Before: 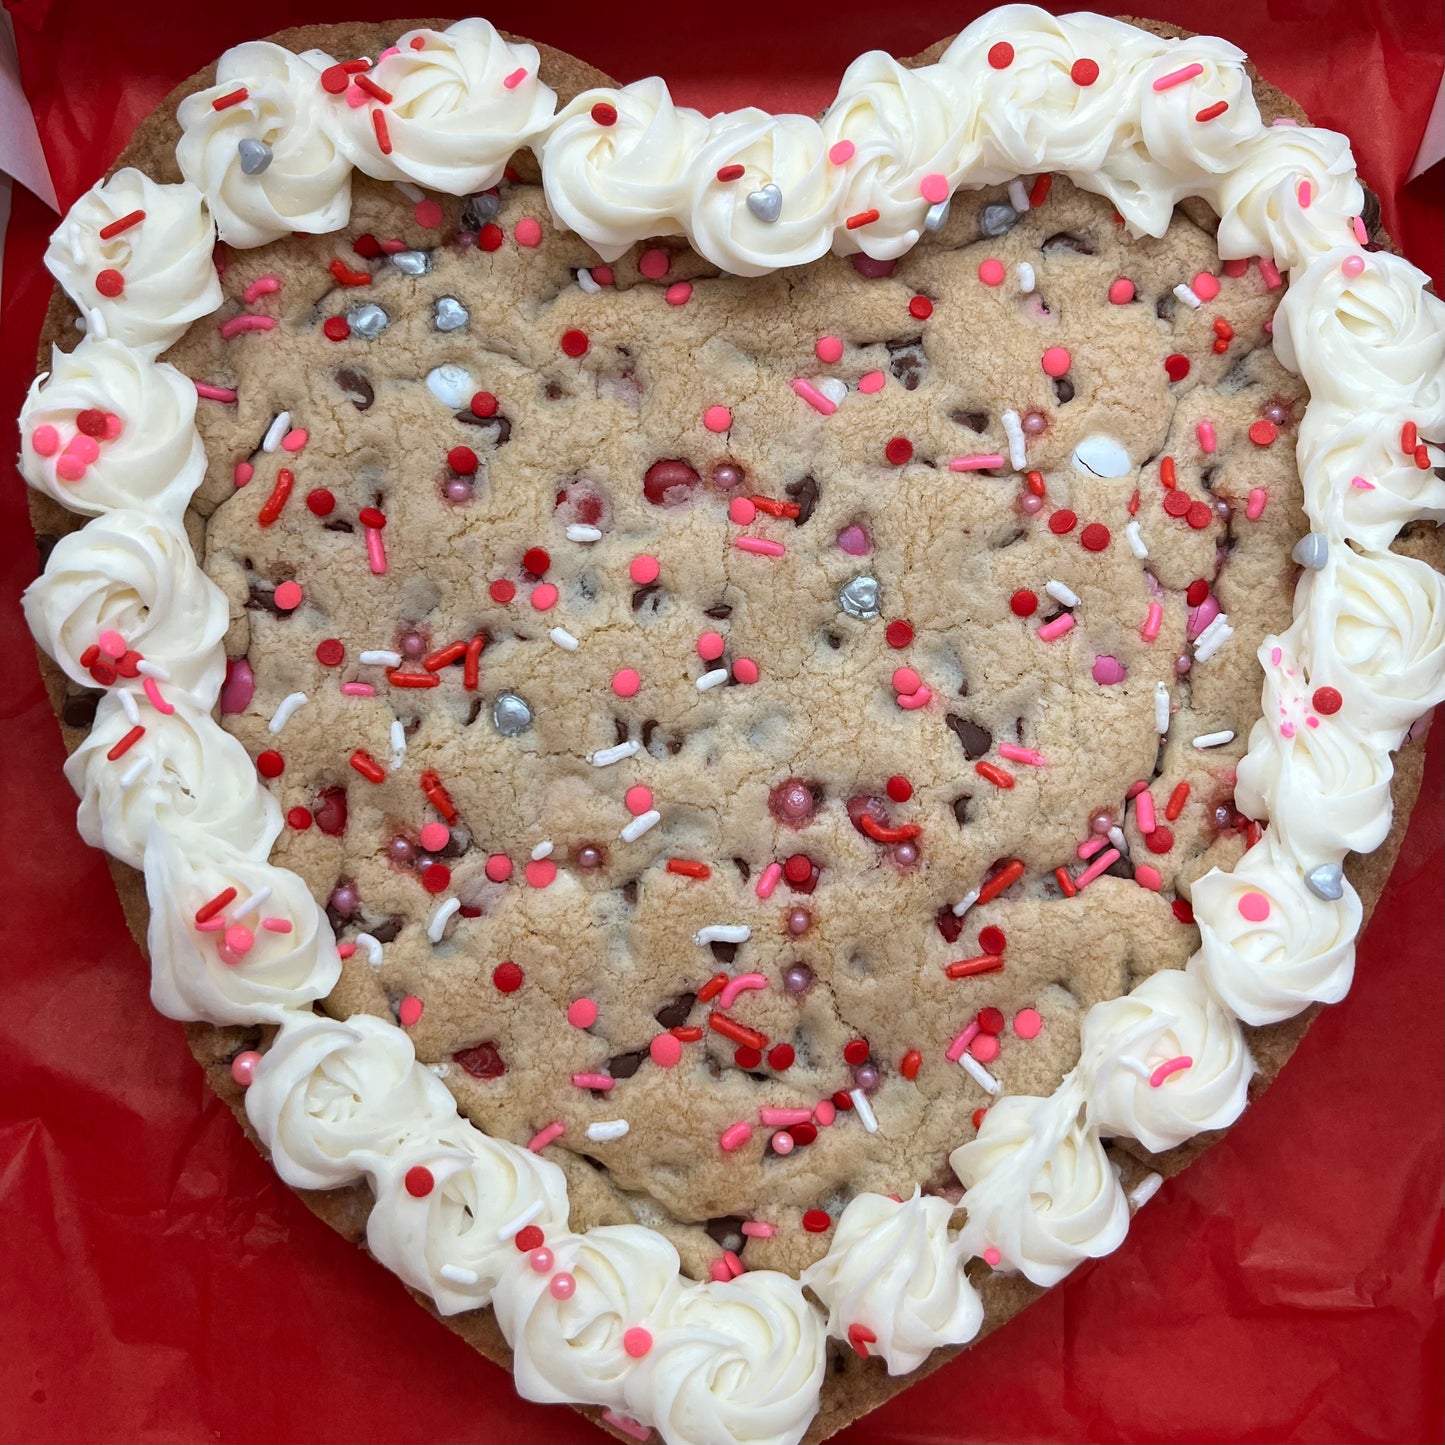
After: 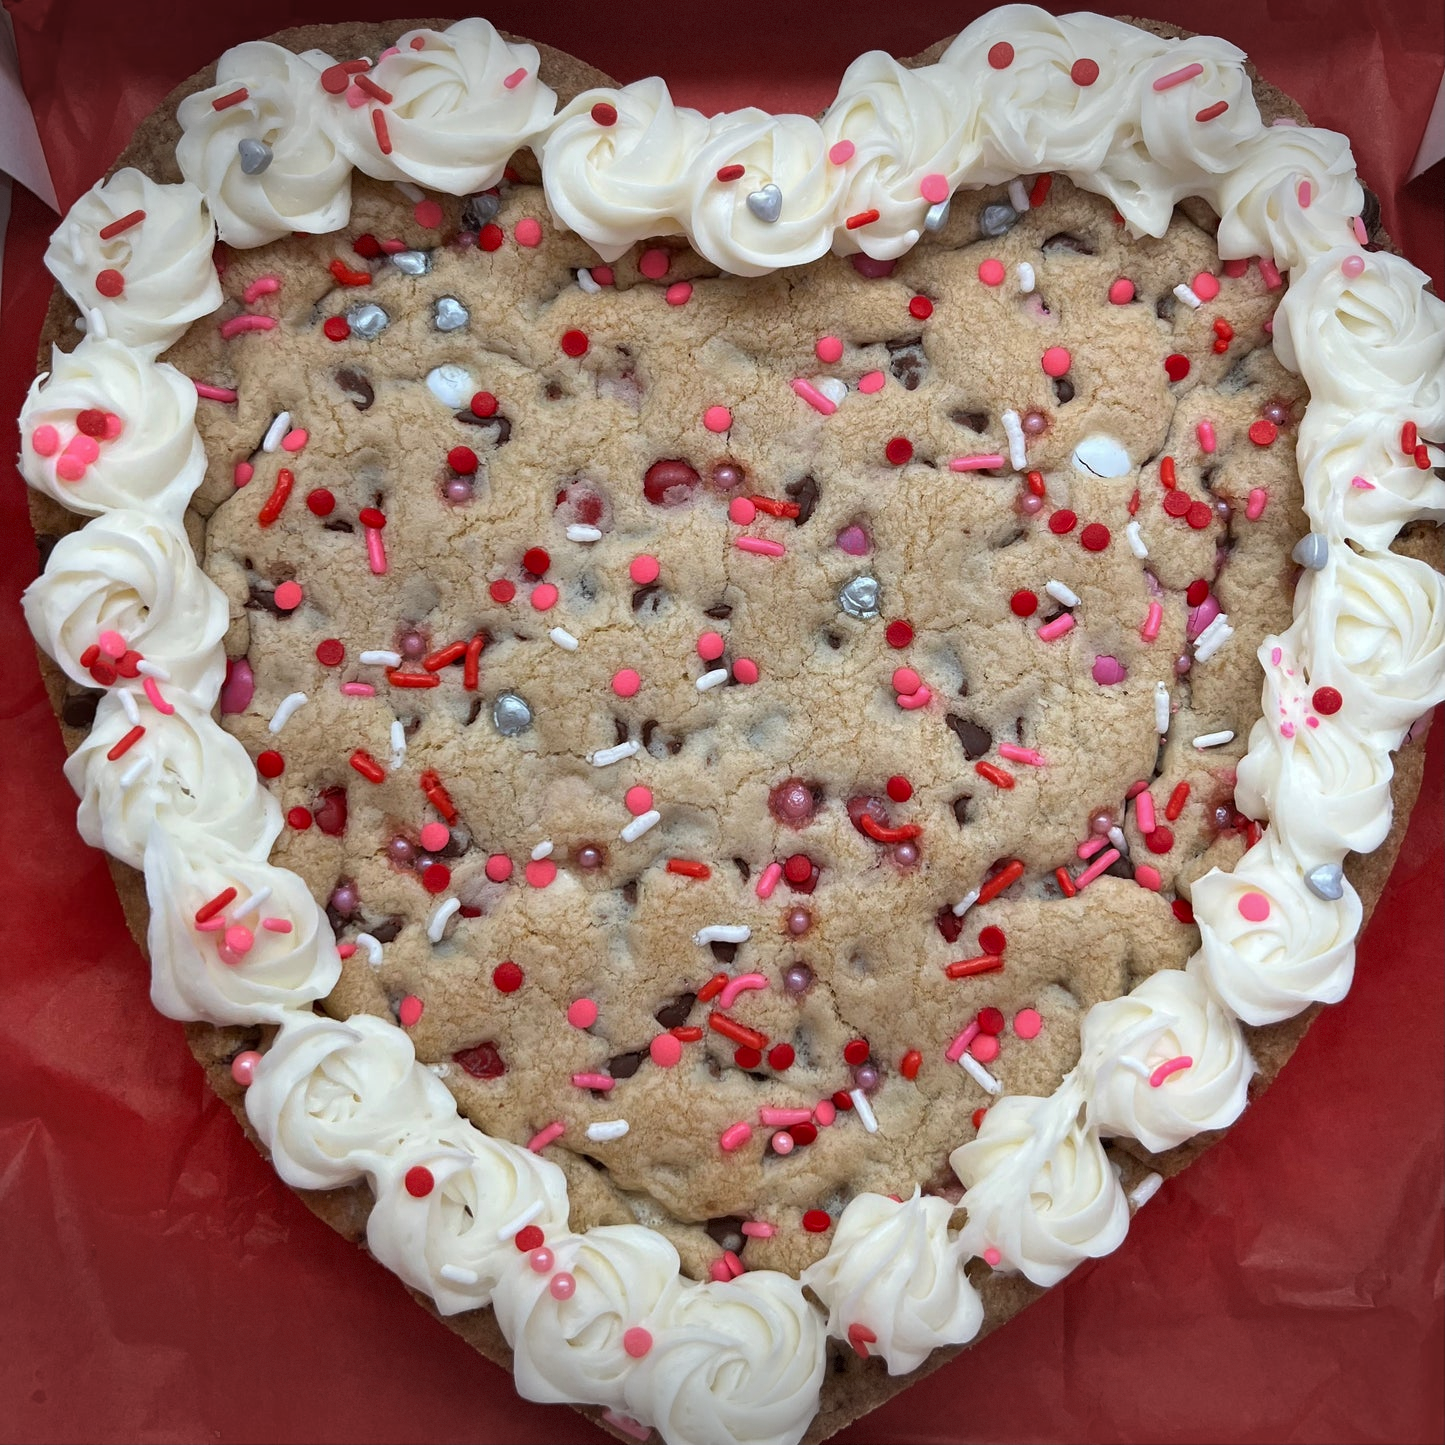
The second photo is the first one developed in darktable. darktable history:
vignetting: fall-off start 100%, brightness -0.406, saturation -0.3, width/height ratio 1.324, dithering 8-bit output, unbound false
shadows and highlights: soften with gaussian
